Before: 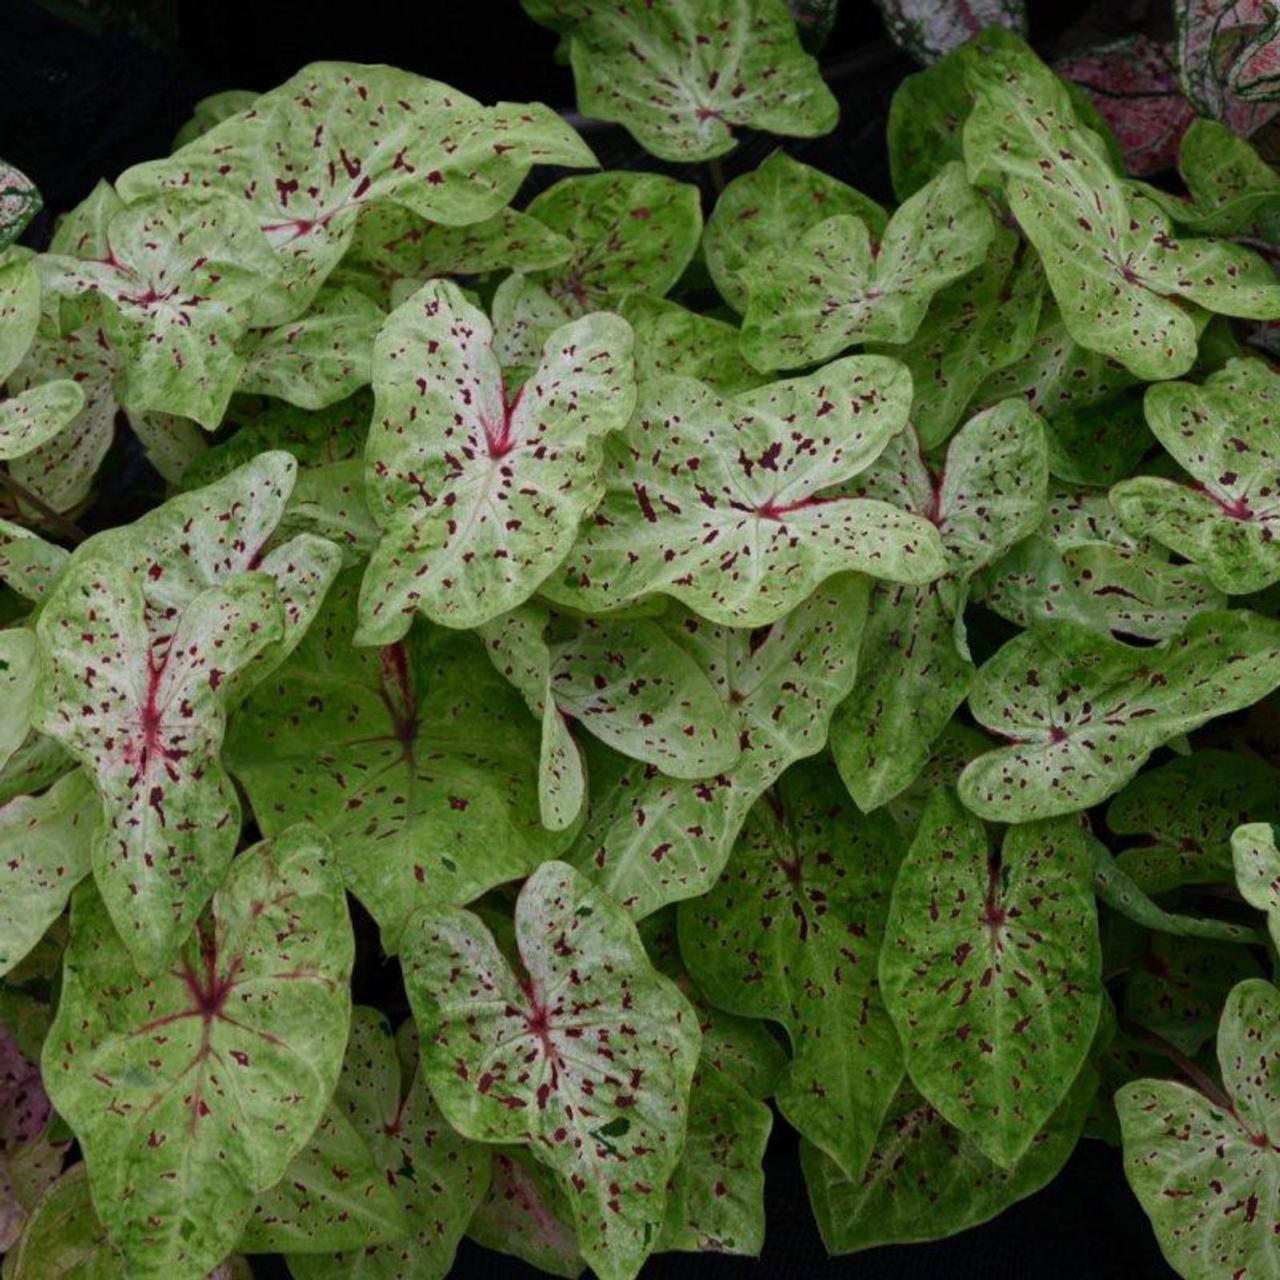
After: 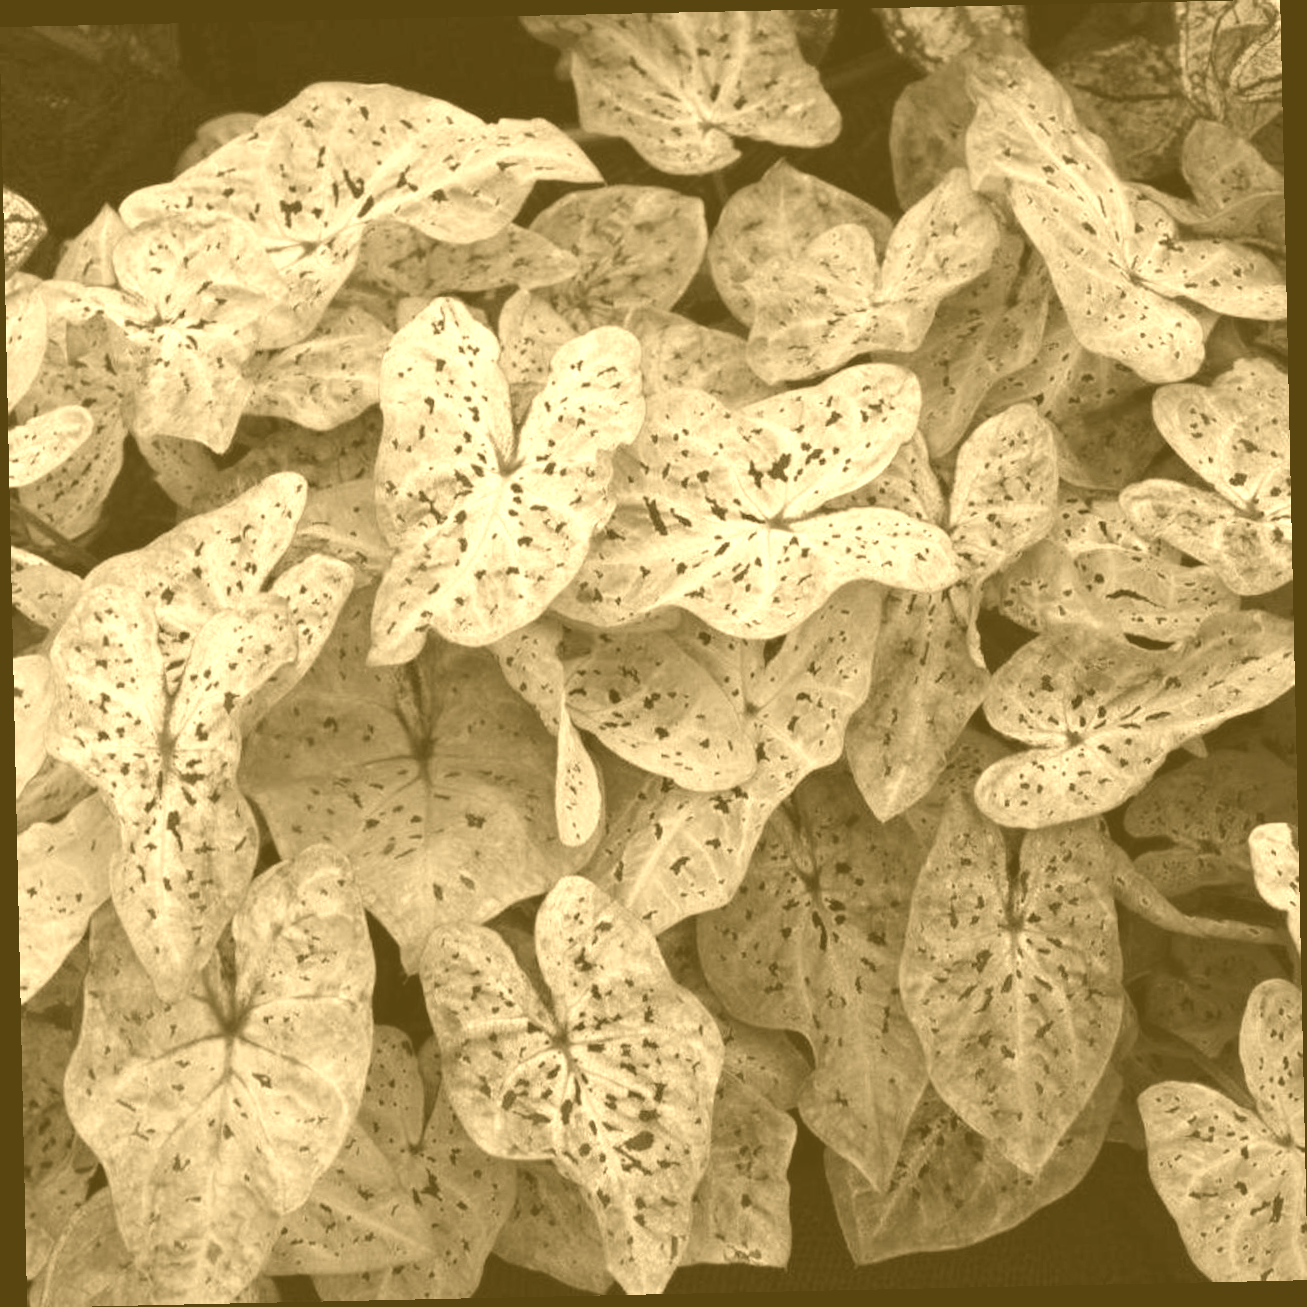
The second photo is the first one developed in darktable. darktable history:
colorize: hue 36°, source mix 100%
shadows and highlights: shadows 62.66, white point adjustment 0.37, highlights -34.44, compress 83.82%
rotate and perspective: rotation -1.24°, automatic cropping off
